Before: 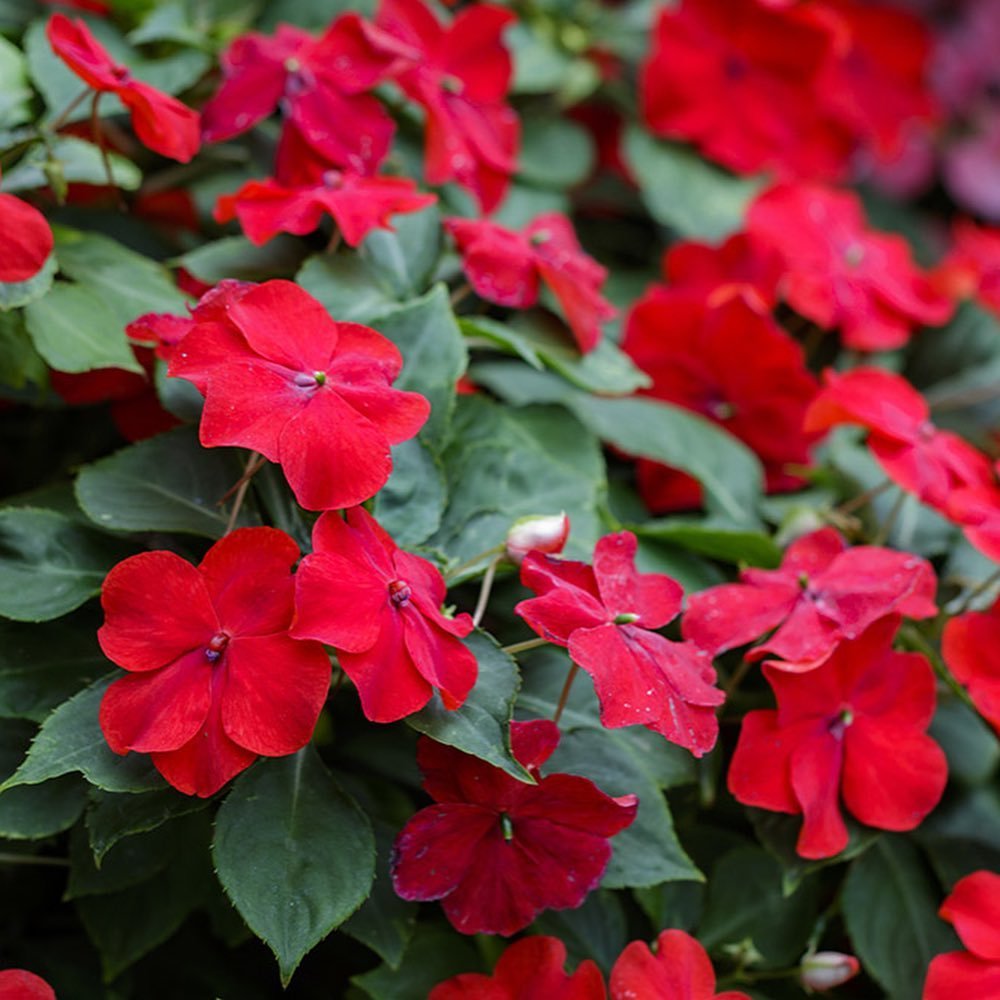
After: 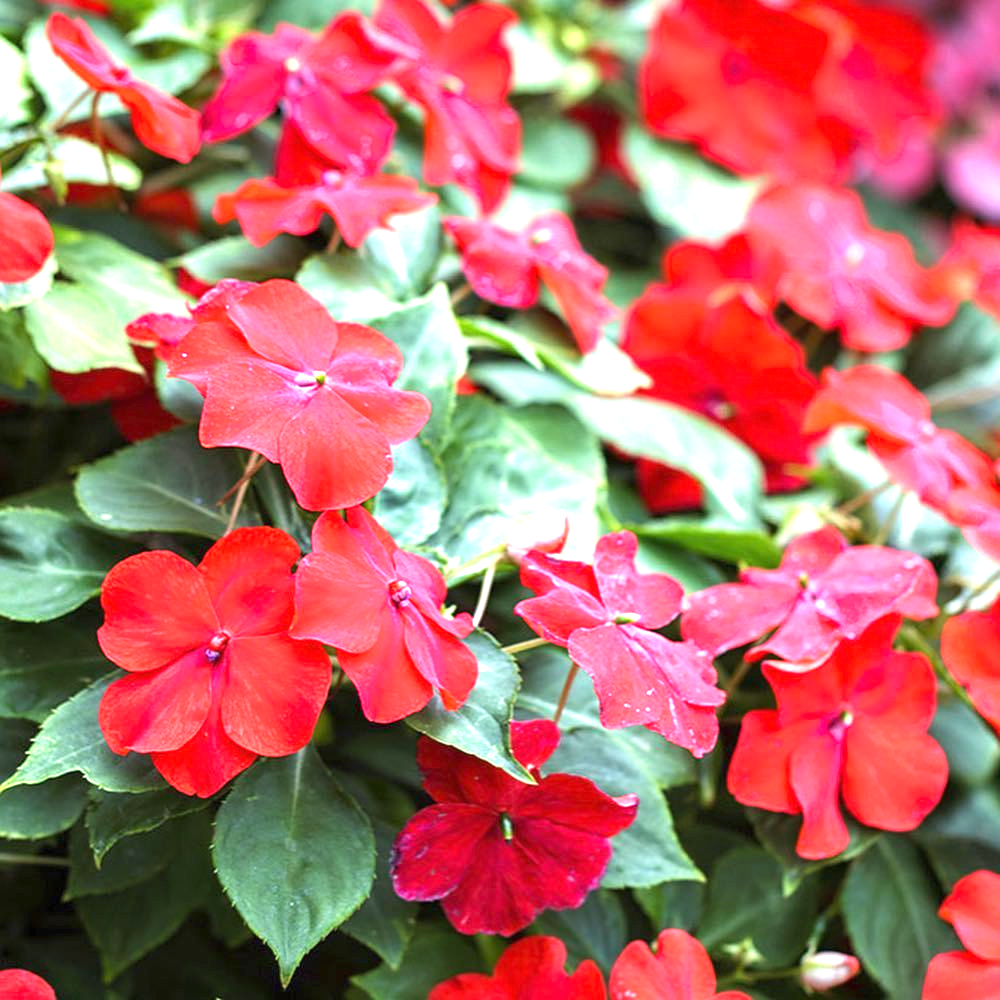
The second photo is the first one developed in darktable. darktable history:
exposure: black level correction 0, exposure 1.96 EV, compensate exposure bias true, compensate highlight preservation false
velvia: strength 8.56%
